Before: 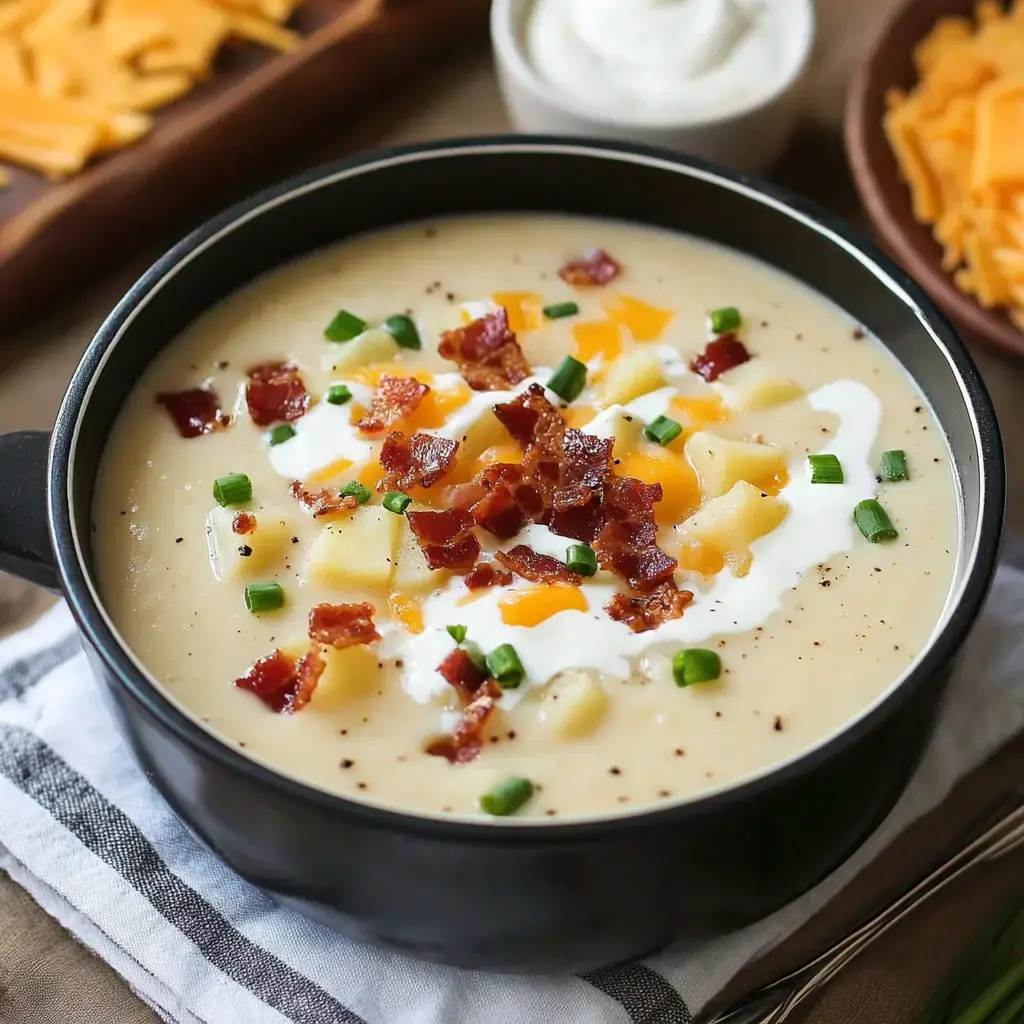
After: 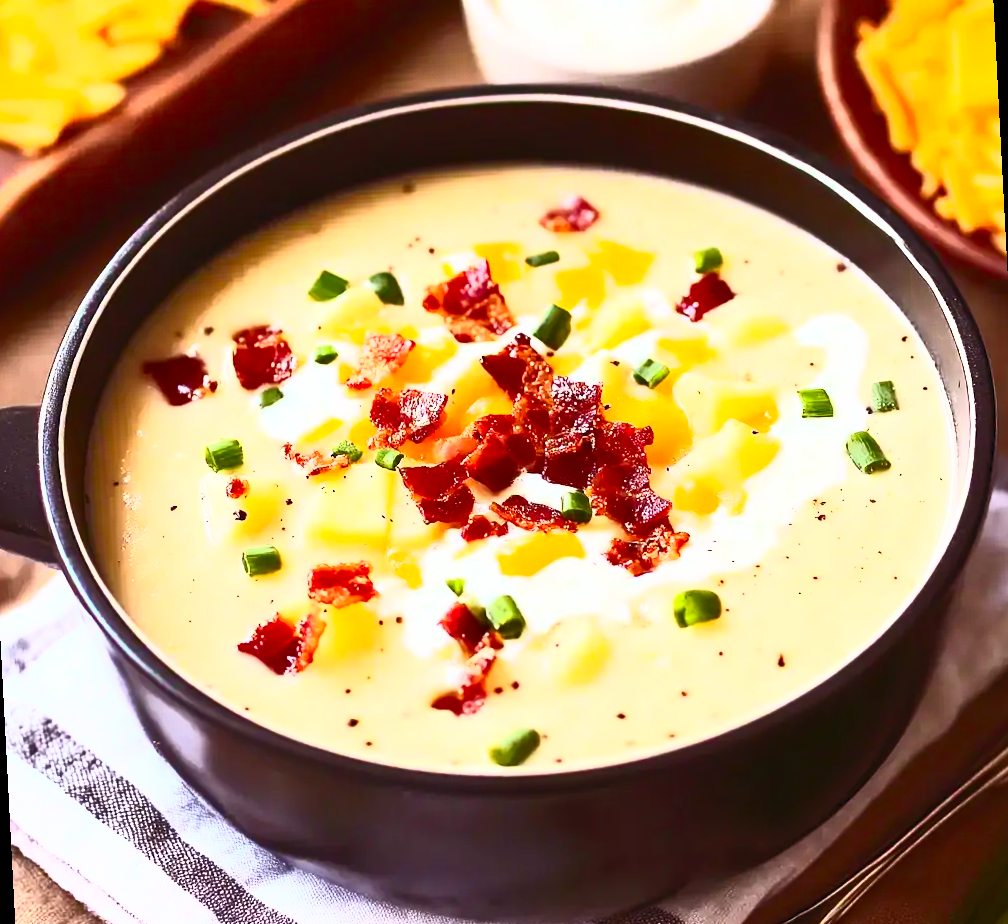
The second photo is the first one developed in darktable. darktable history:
contrast brightness saturation: contrast 0.83, brightness 0.59, saturation 0.59
rgb levels: mode RGB, independent channels, levels [[0, 0.474, 1], [0, 0.5, 1], [0, 0.5, 1]]
rotate and perspective: rotation -3°, crop left 0.031, crop right 0.968, crop top 0.07, crop bottom 0.93
